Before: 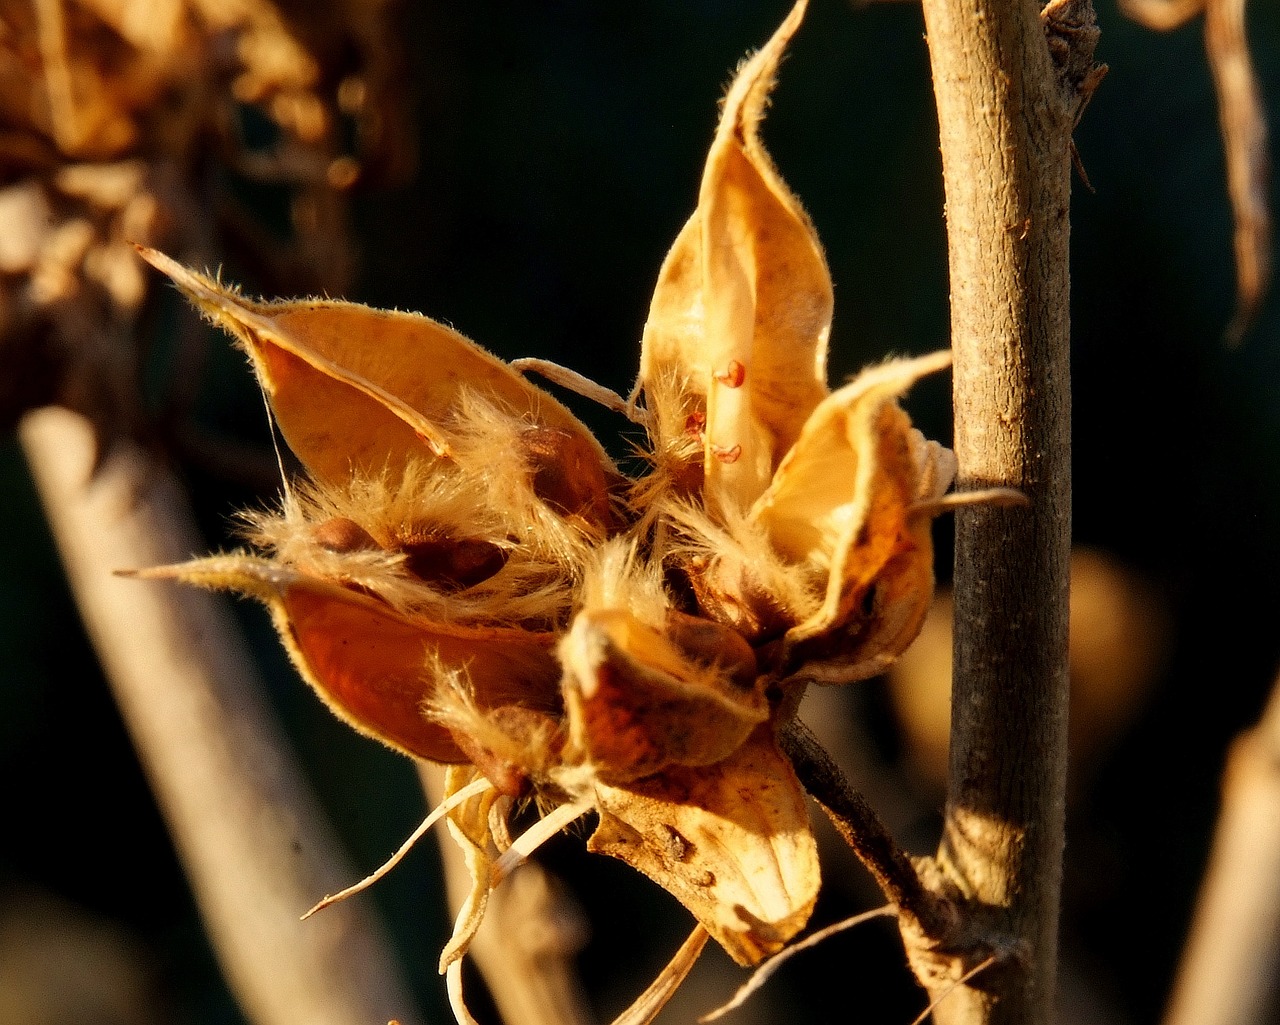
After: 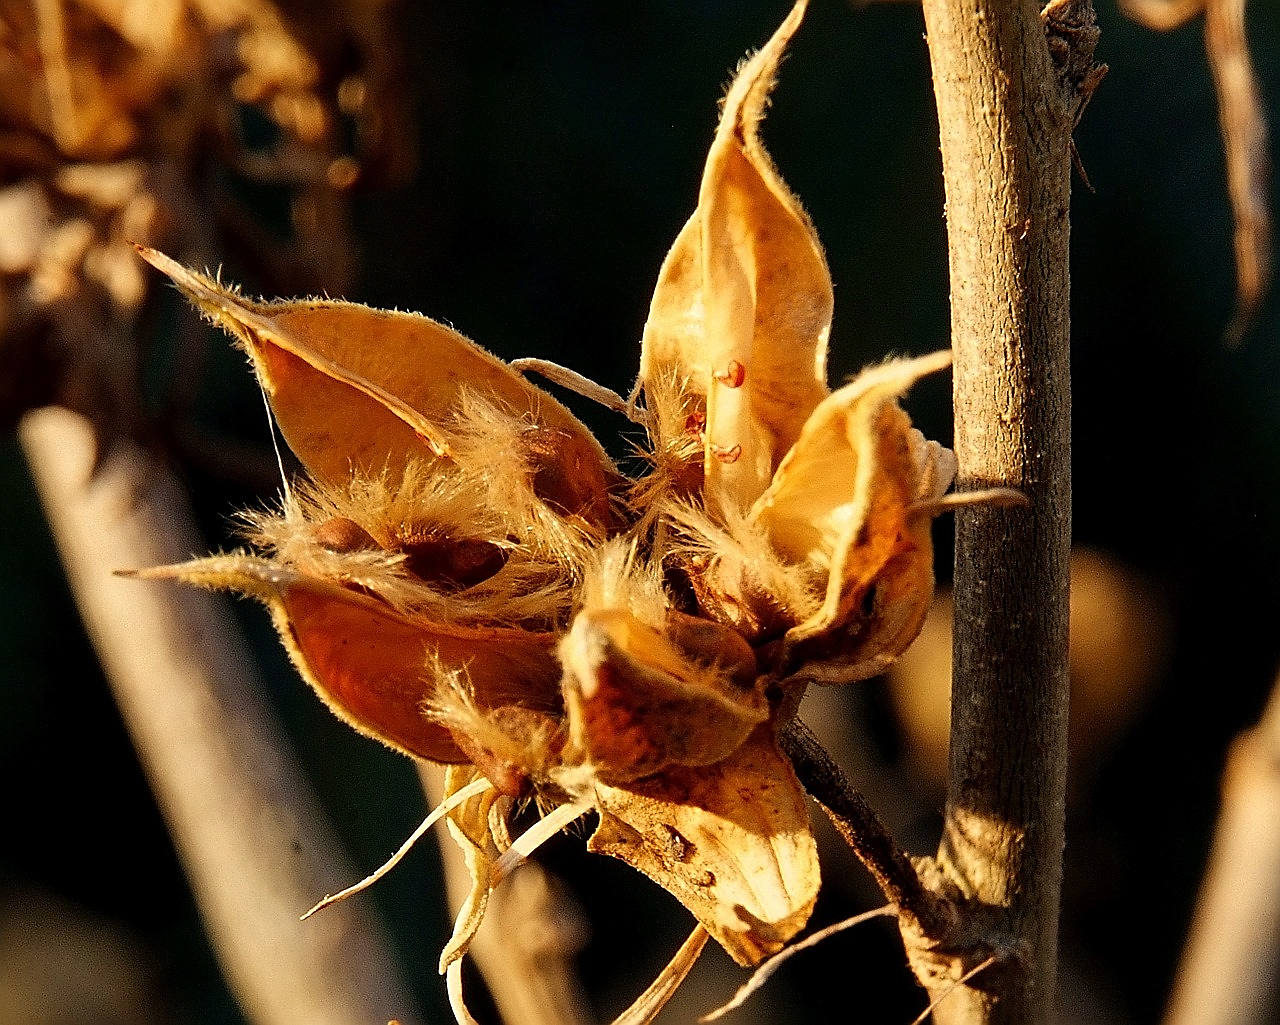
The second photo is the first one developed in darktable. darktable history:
sharpen: amount 0.997
